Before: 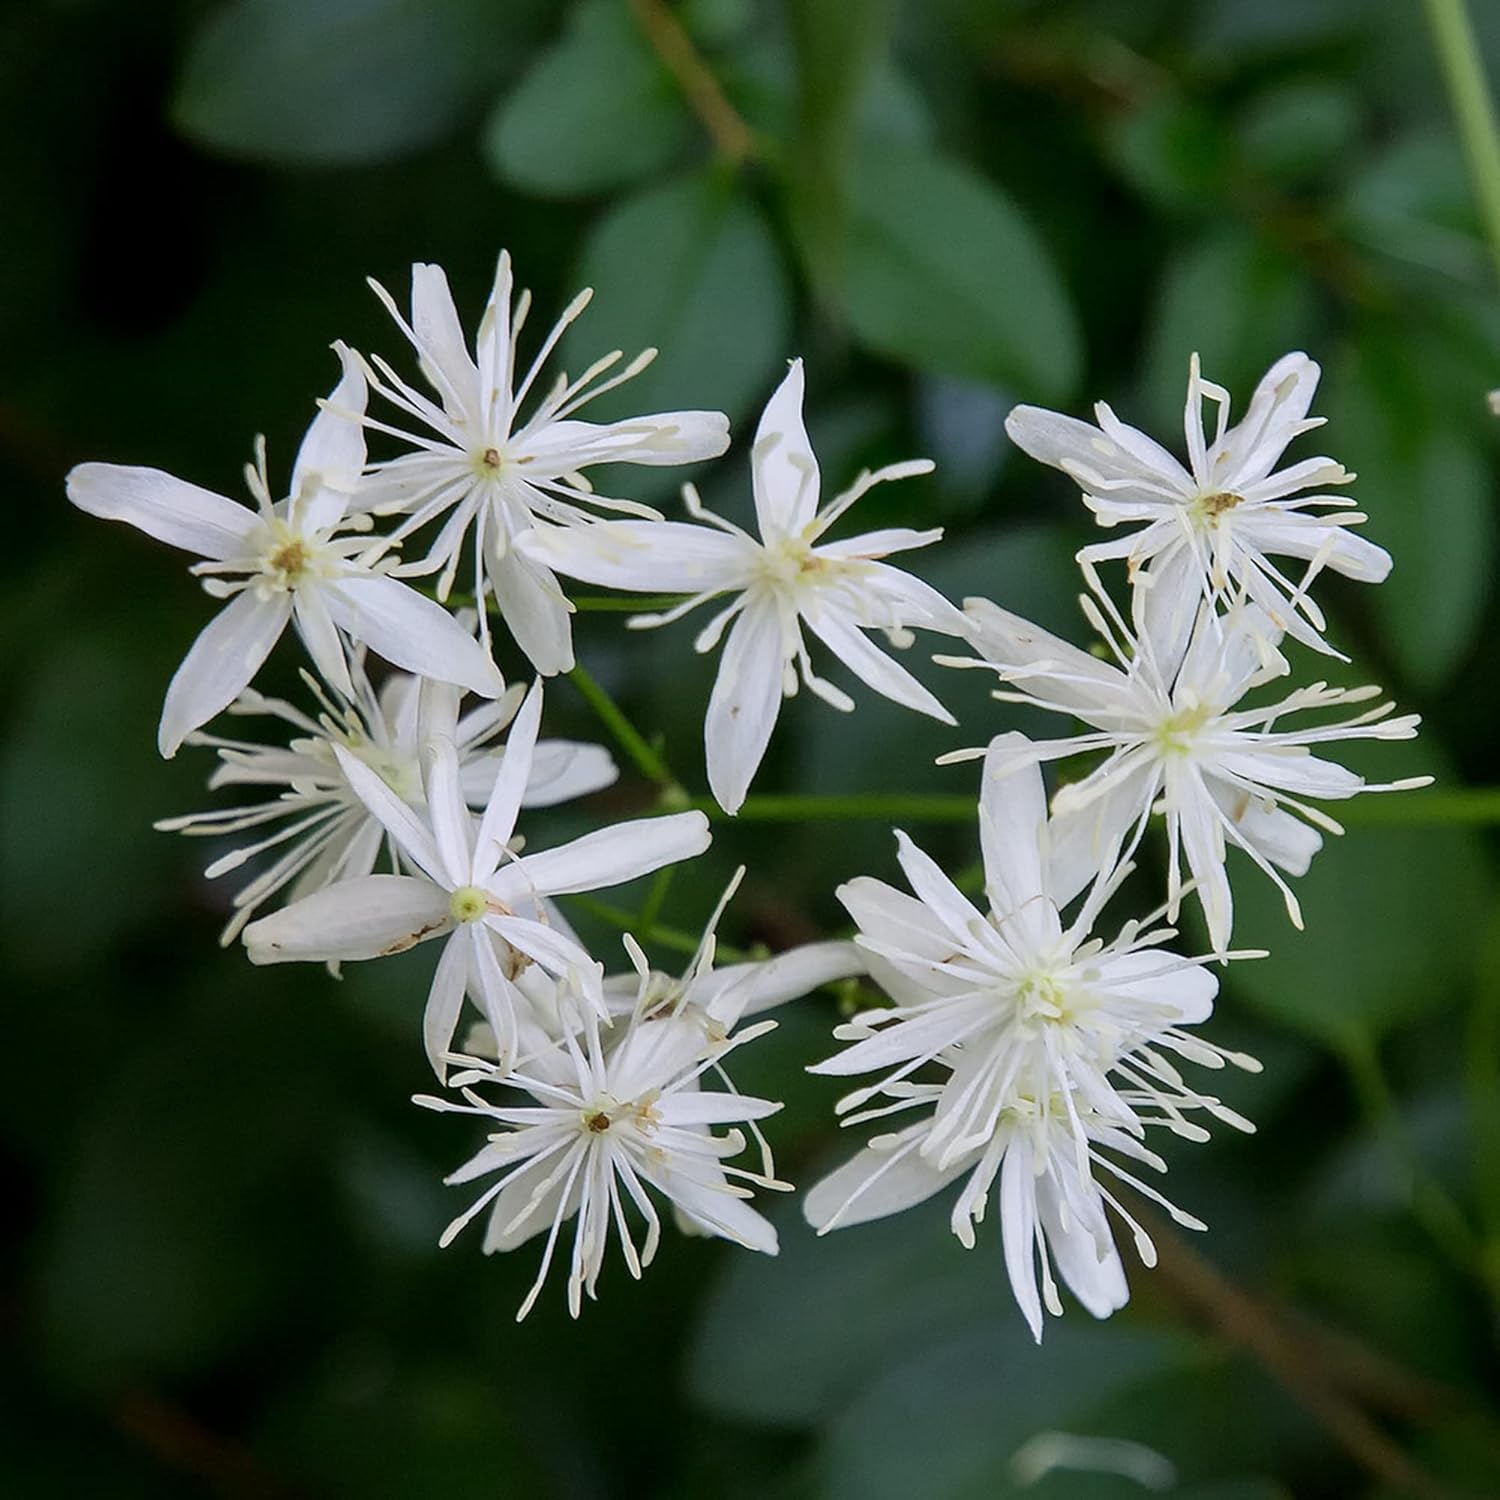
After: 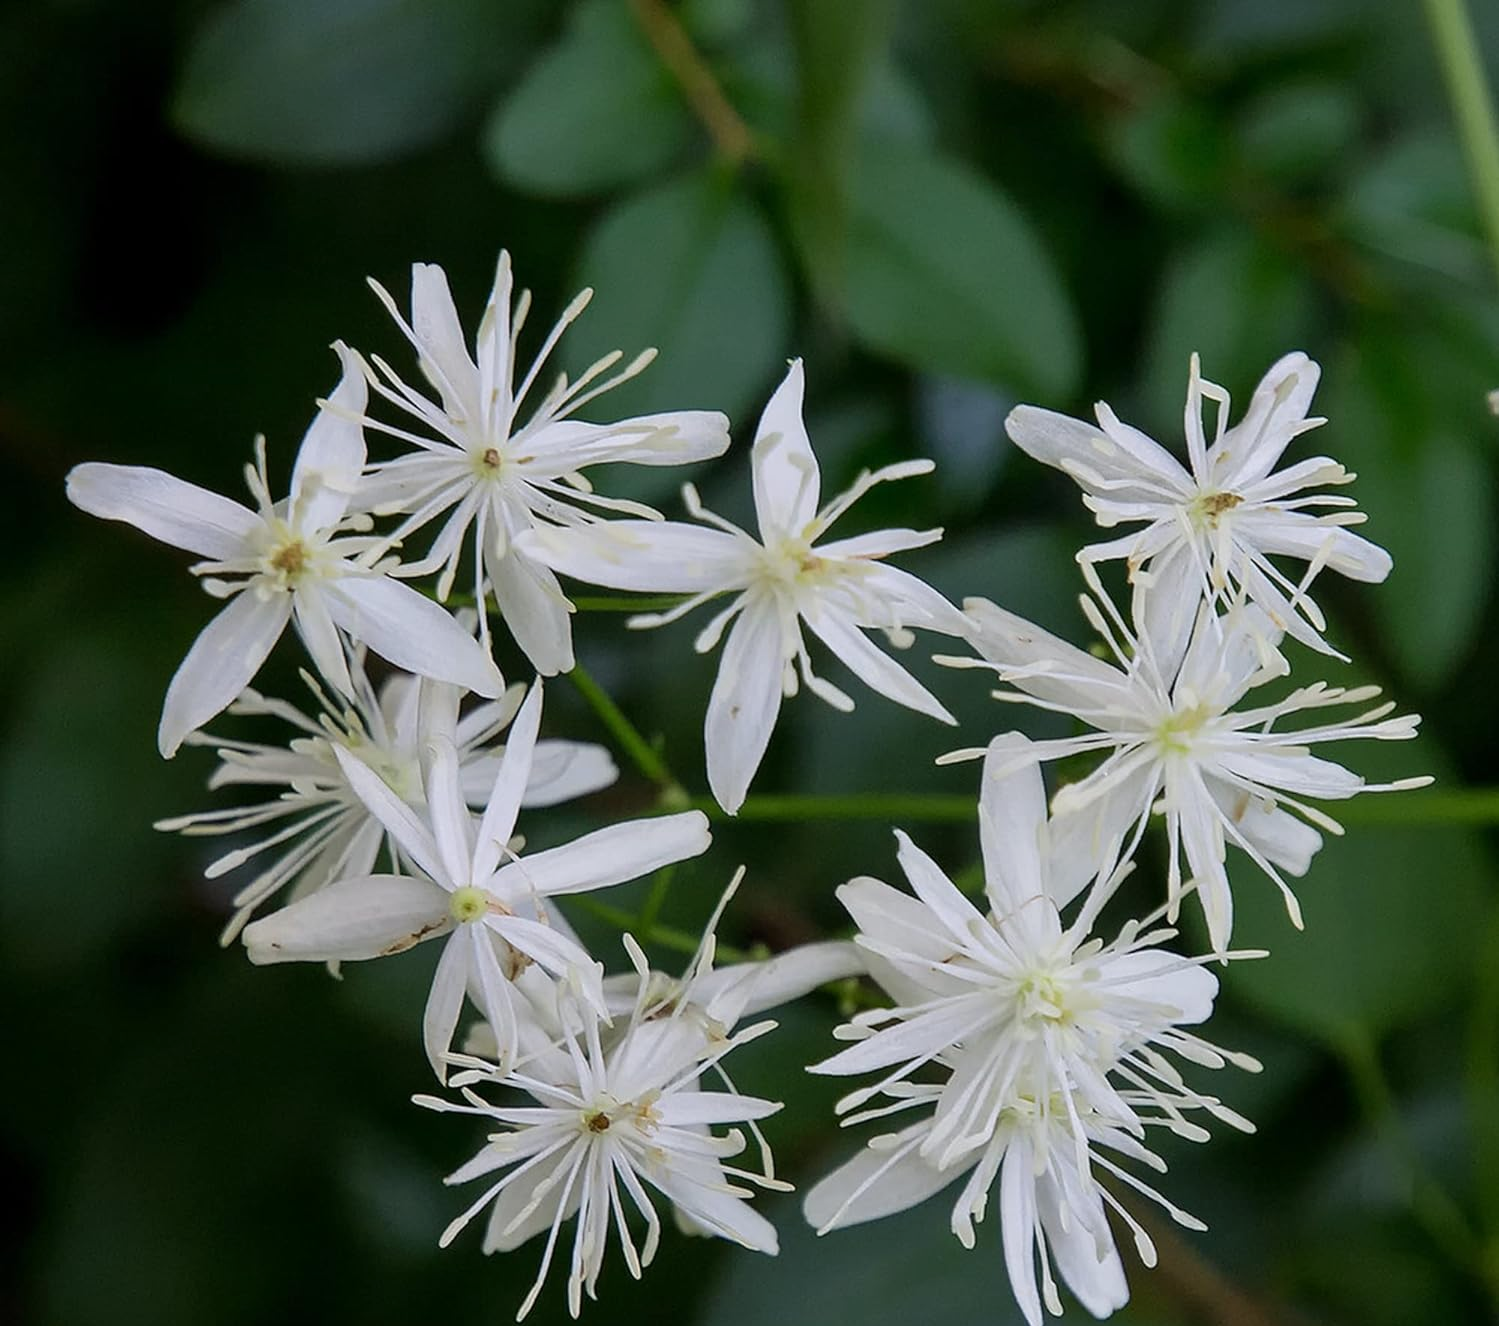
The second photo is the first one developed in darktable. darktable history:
exposure: exposure -0.145 EV, compensate highlight preservation false
crop and rotate: top 0%, bottom 11.545%
